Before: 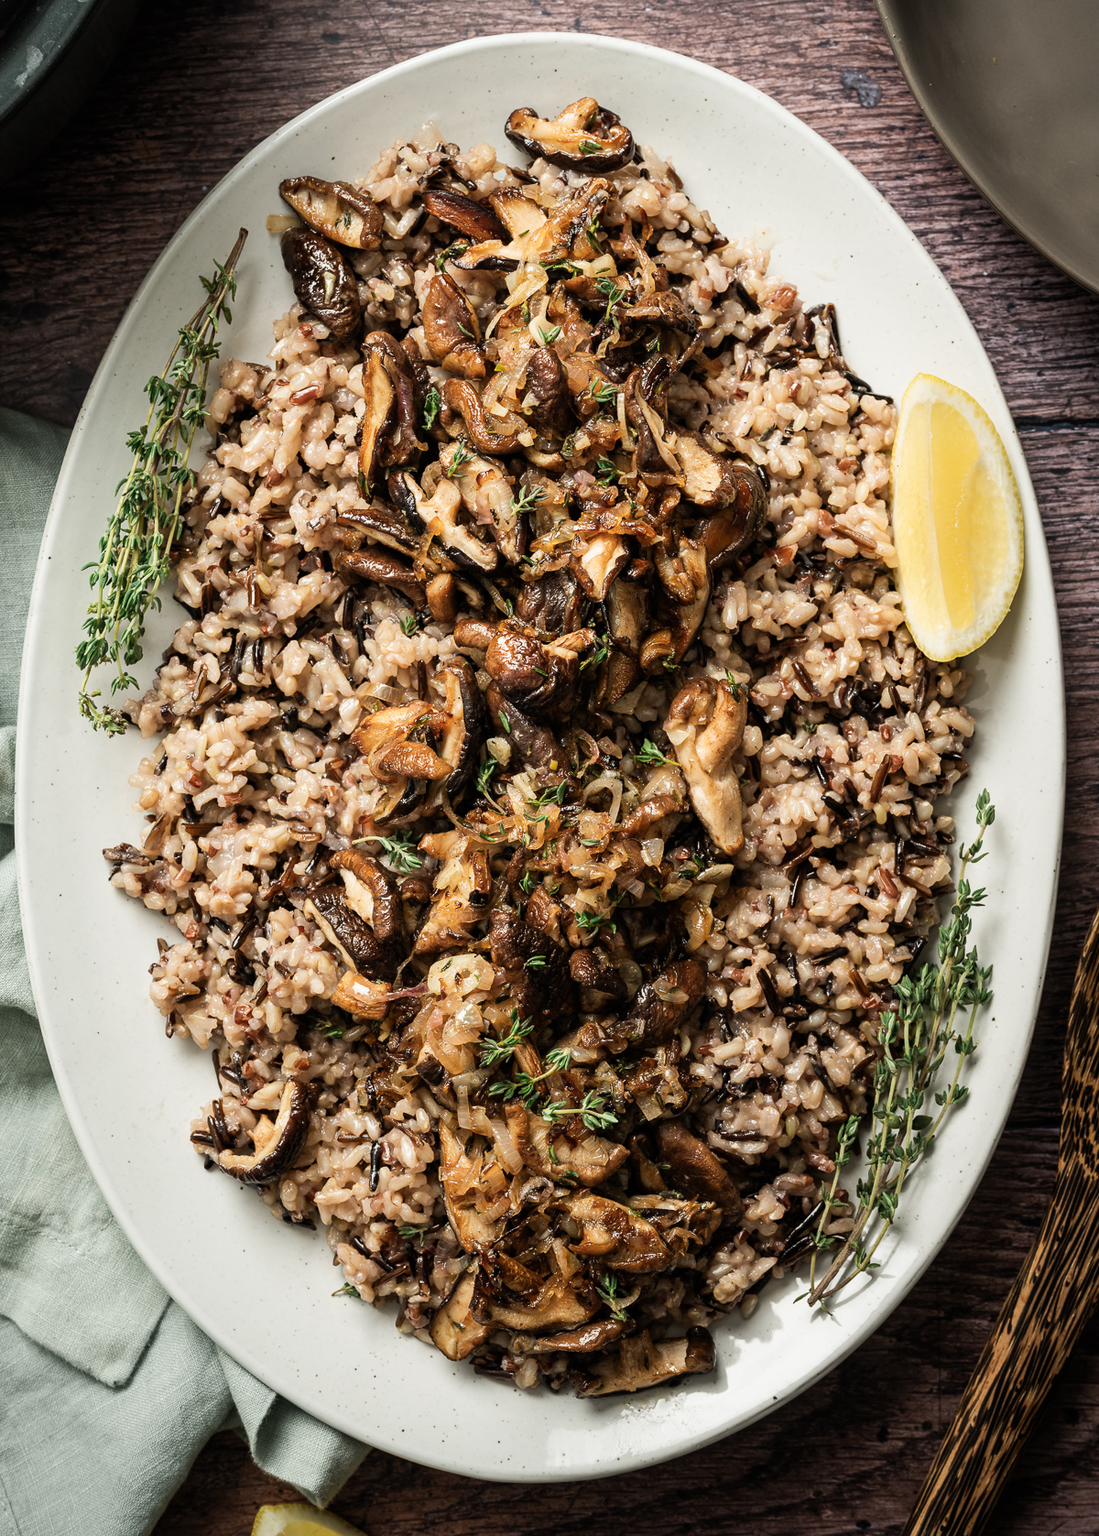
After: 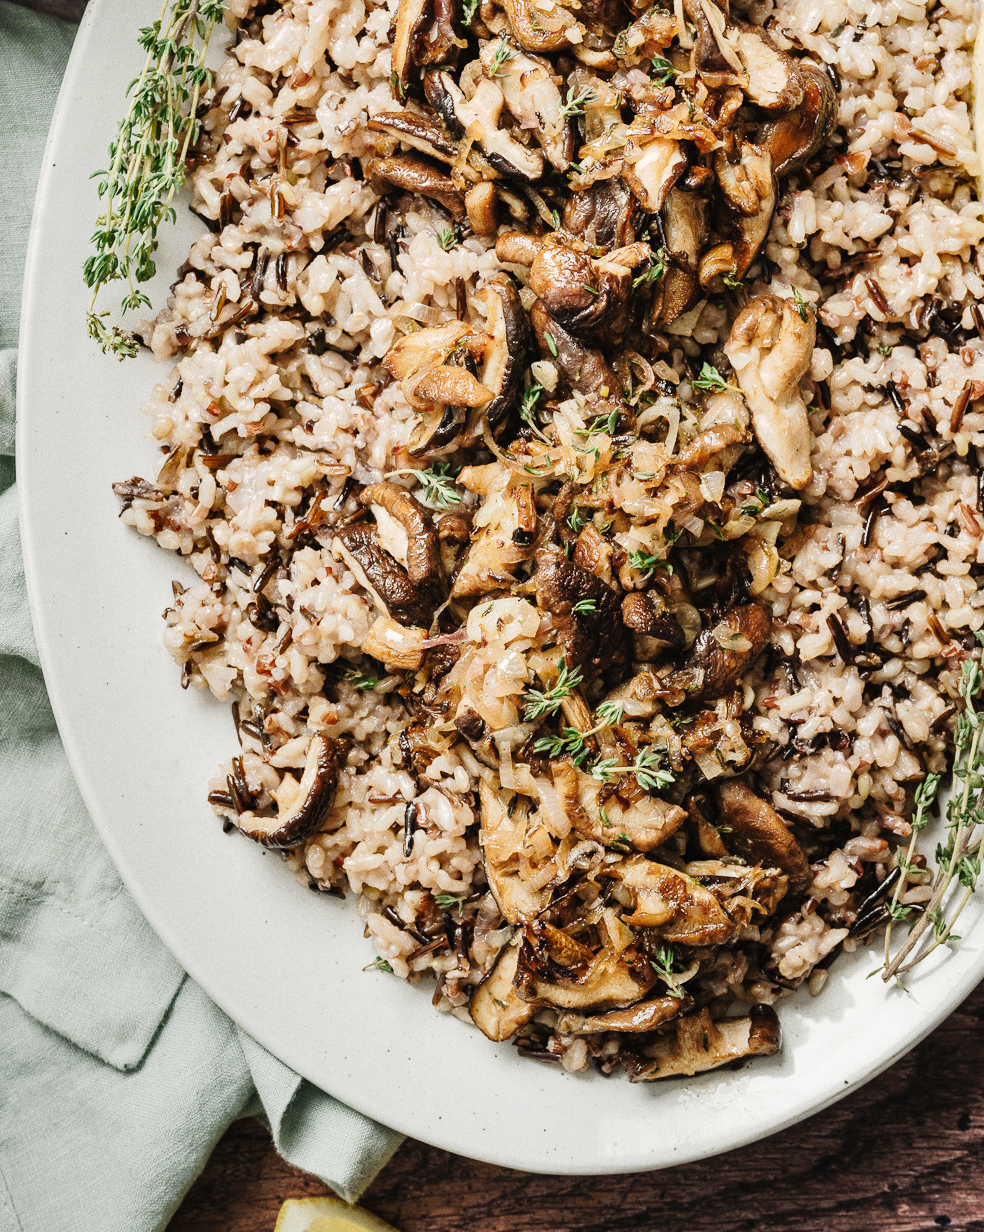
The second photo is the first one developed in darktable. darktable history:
grain: coarseness 0.47 ISO
crop: top 26.531%, right 17.959%
shadows and highlights: soften with gaussian
tone curve: curves: ch0 [(0, 0) (0.003, 0.021) (0.011, 0.033) (0.025, 0.059) (0.044, 0.097) (0.069, 0.141) (0.1, 0.186) (0.136, 0.237) (0.177, 0.298) (0.224, 0.378) (0.277, 0.47) (0.335, 0.542) (0.399, 0.605) (0.468, 0.678) (0.543, 0.724) (0.623, 0.787) (0.709, 0.829) (0.801, 0.875) (0.898, 0.912) (1, 1)], preserve colors none
